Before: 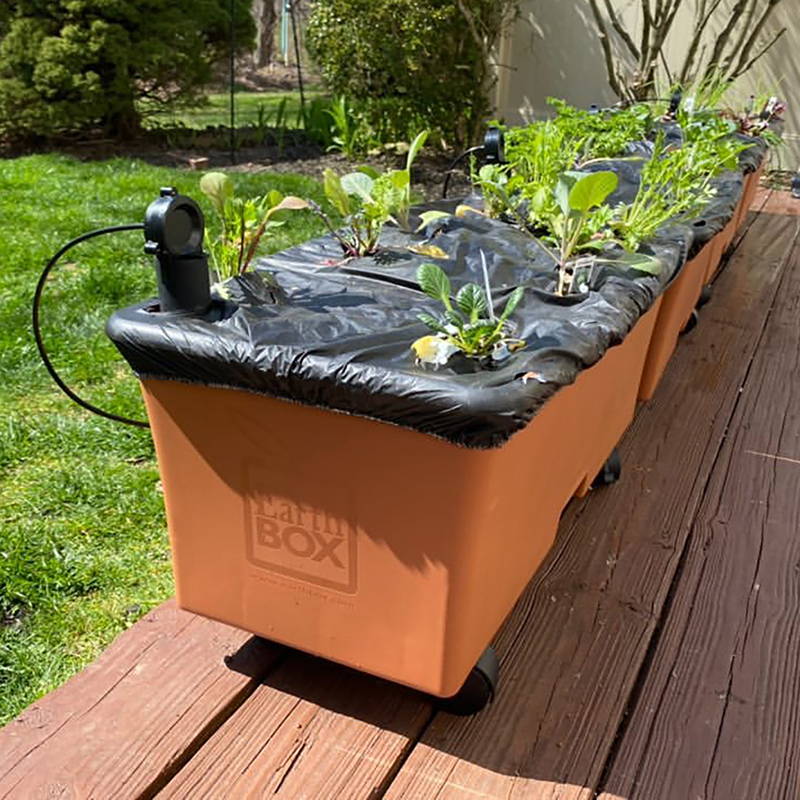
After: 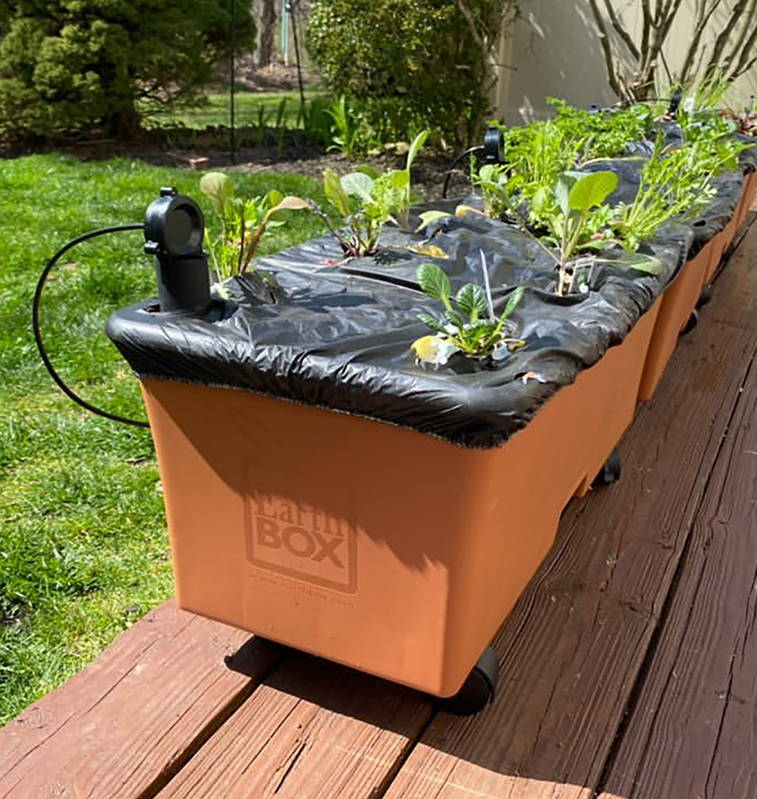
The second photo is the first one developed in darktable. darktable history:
crop and rotate: right 5.258%
base curve: preserve colors none
